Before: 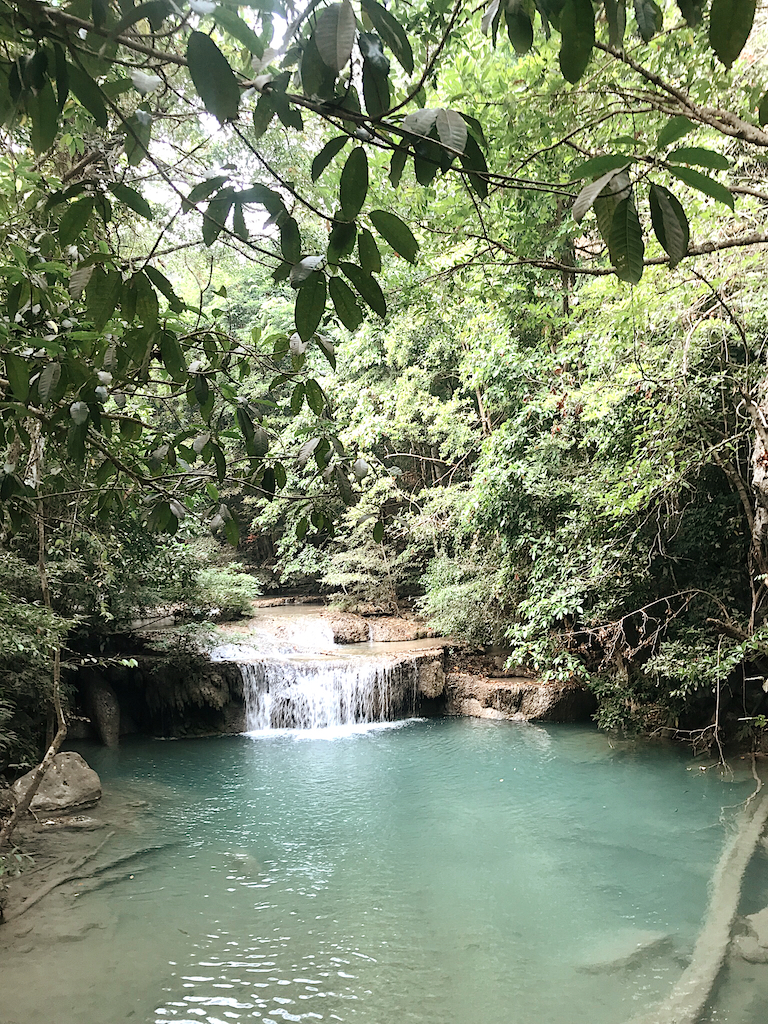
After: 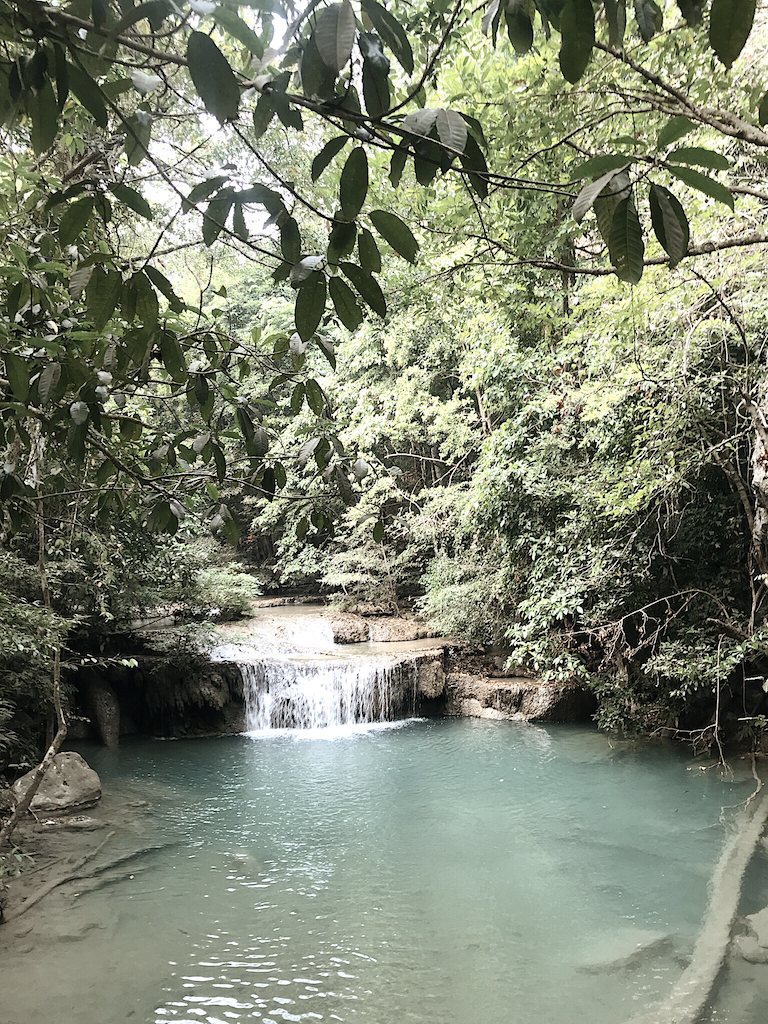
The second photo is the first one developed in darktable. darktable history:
color contrast: green-magenta contrast 0.81
contrast brightness saturation: contrast 0.06, brightness -0.01, saturation -0.23
